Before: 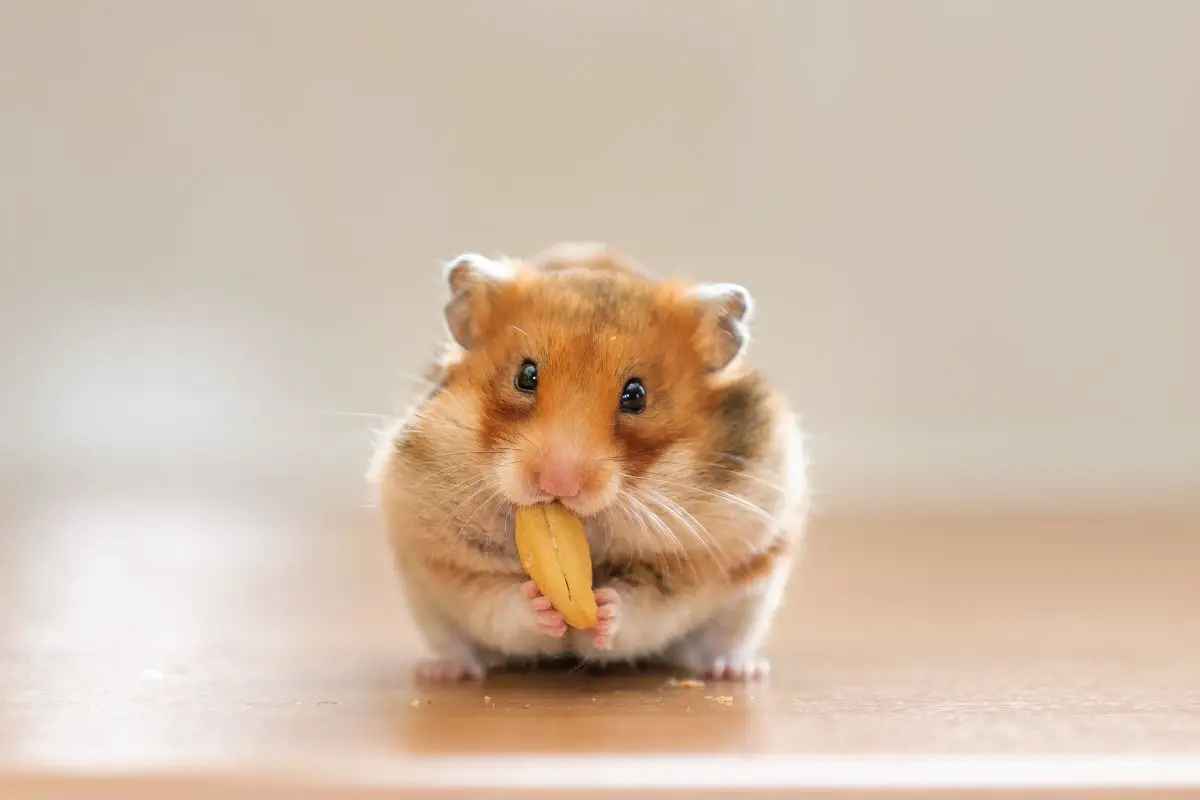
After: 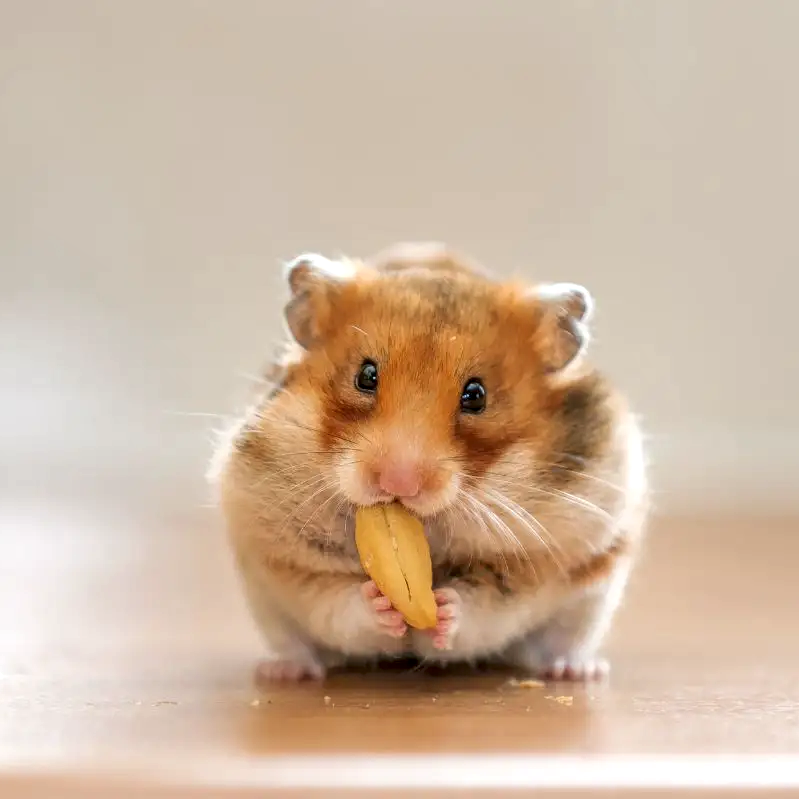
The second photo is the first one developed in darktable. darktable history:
crop and rotate: left 13.409%, right 19.924%
local contrast: on, module defaults
